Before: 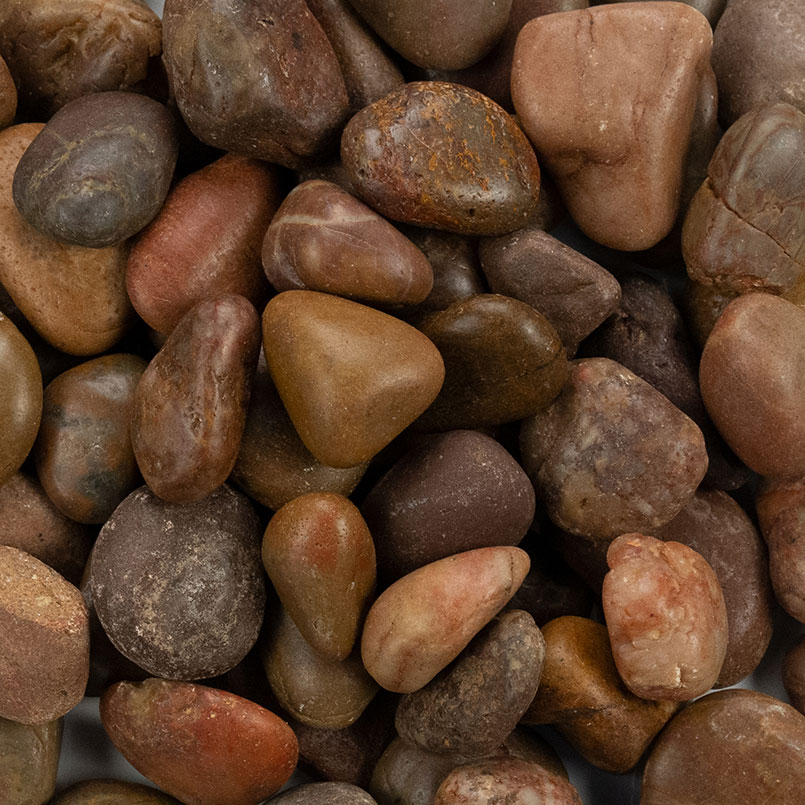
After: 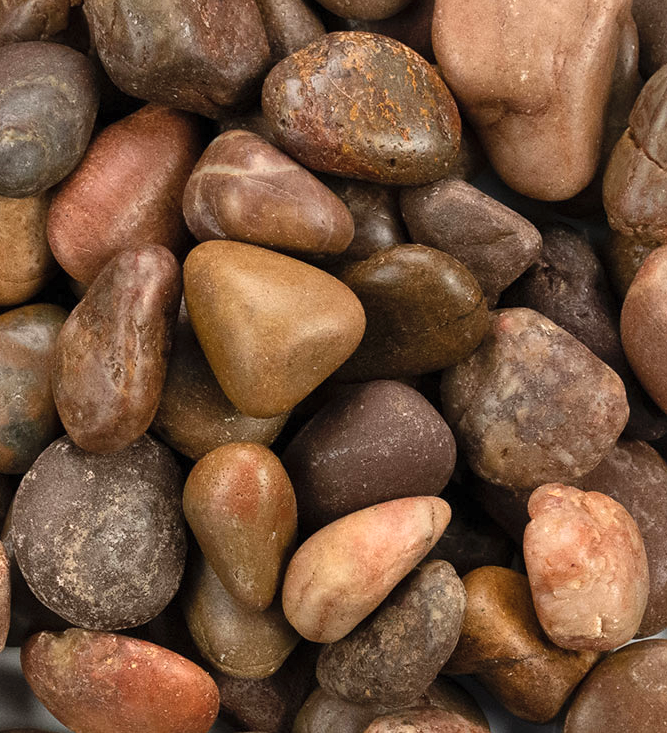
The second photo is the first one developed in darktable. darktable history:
contrast brightness saturation: contrast 0.196, brightness 0.164, saturation 0.22
color zones: curves: ch0 [(0, 0.558) (0.143, 0.559) (0.286, 0.529) (0.429, 0.505) (0.571, 0.5) (0.714, 0.5) (0.857, 0.5) (1, 0.558)]; ch1 [(0, 0.469) (0.01, 0.469) (0.12, 0.446) (0.248, 0.469) (0.5, 0.5) (0.748, 0.5) (0.99, 0.469) (1, 0.469)]
crop: left 9.835%, top 6.305%, right 7.202%, bottom 2.517%
shadows and highlights: radius 105.97, shadows 43.91, highlights -66.49, low approximation 0.01, soften with gaussian
tone equalizer: -8 EV 0.053 EV, smoothing diameter 2.03%, edges refinement/feathering 19.72, mask exposure compensation -1.57 EV, filter diffusion 5
